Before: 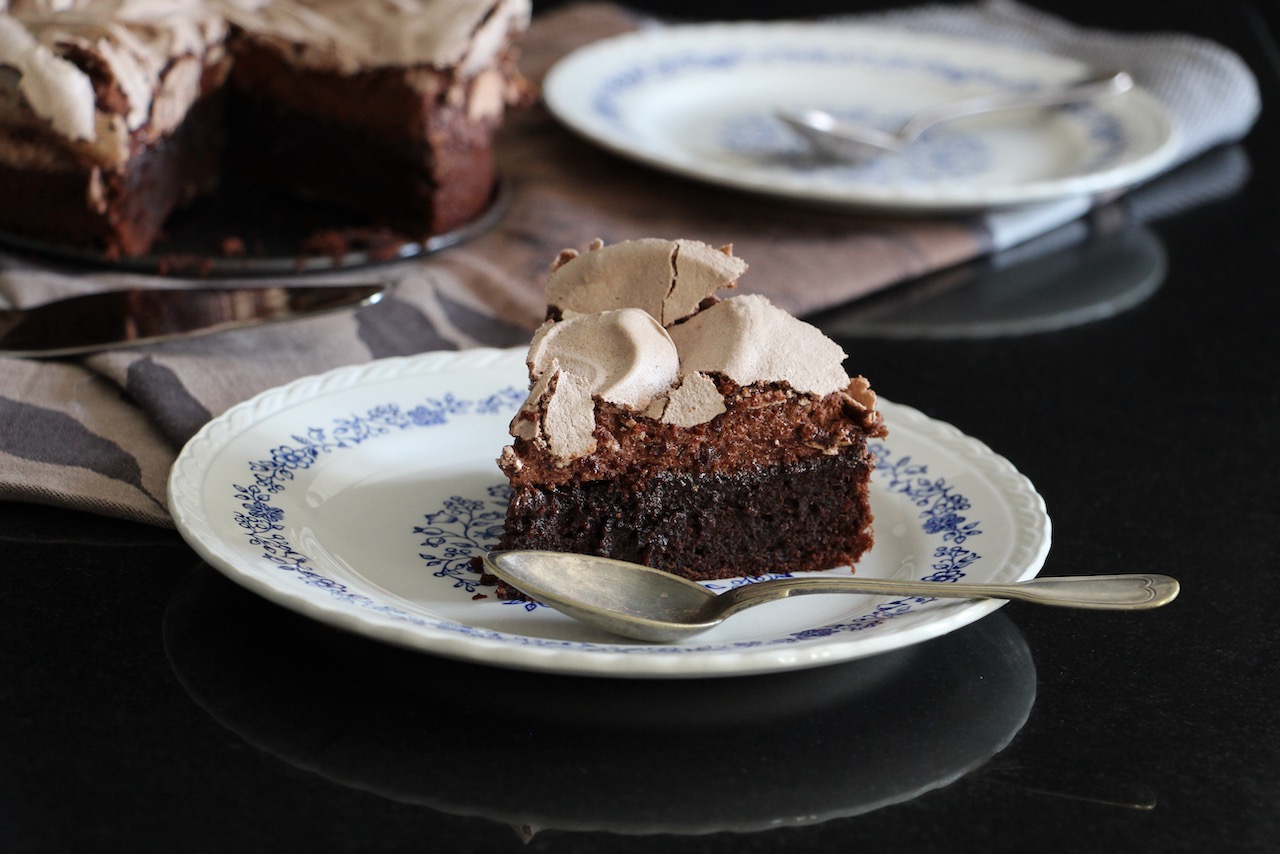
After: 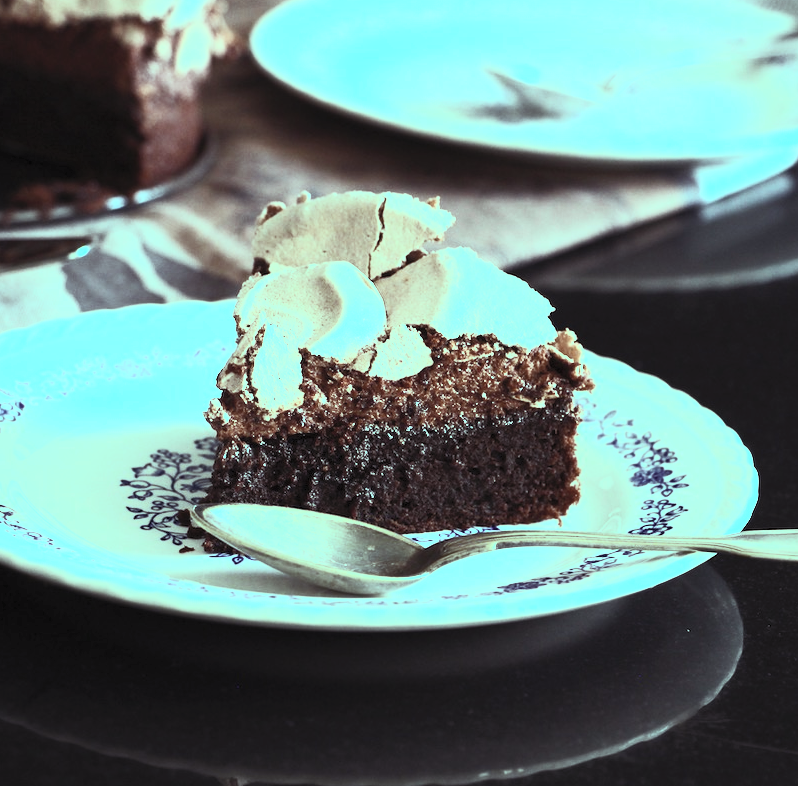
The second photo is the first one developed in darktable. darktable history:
contrast brightness saturation: contrast 0.57, brightness 0.57, saturation -0.34
crop and rotate: left 22.918%, top 5.629%, right 14.711%, bottom 2.247%
color balance rgb: shadows lift › luminance 0.49%, shadows lift › chroma 6.83%, shadows lift › hue 300.29°, power › hue 208.98°, highlights gain › luminance 20.24%, highlights gain › chroma 13.17%, highlights gain › hue 173.85°, perceptual saturation grading › global saturation 18.05%
